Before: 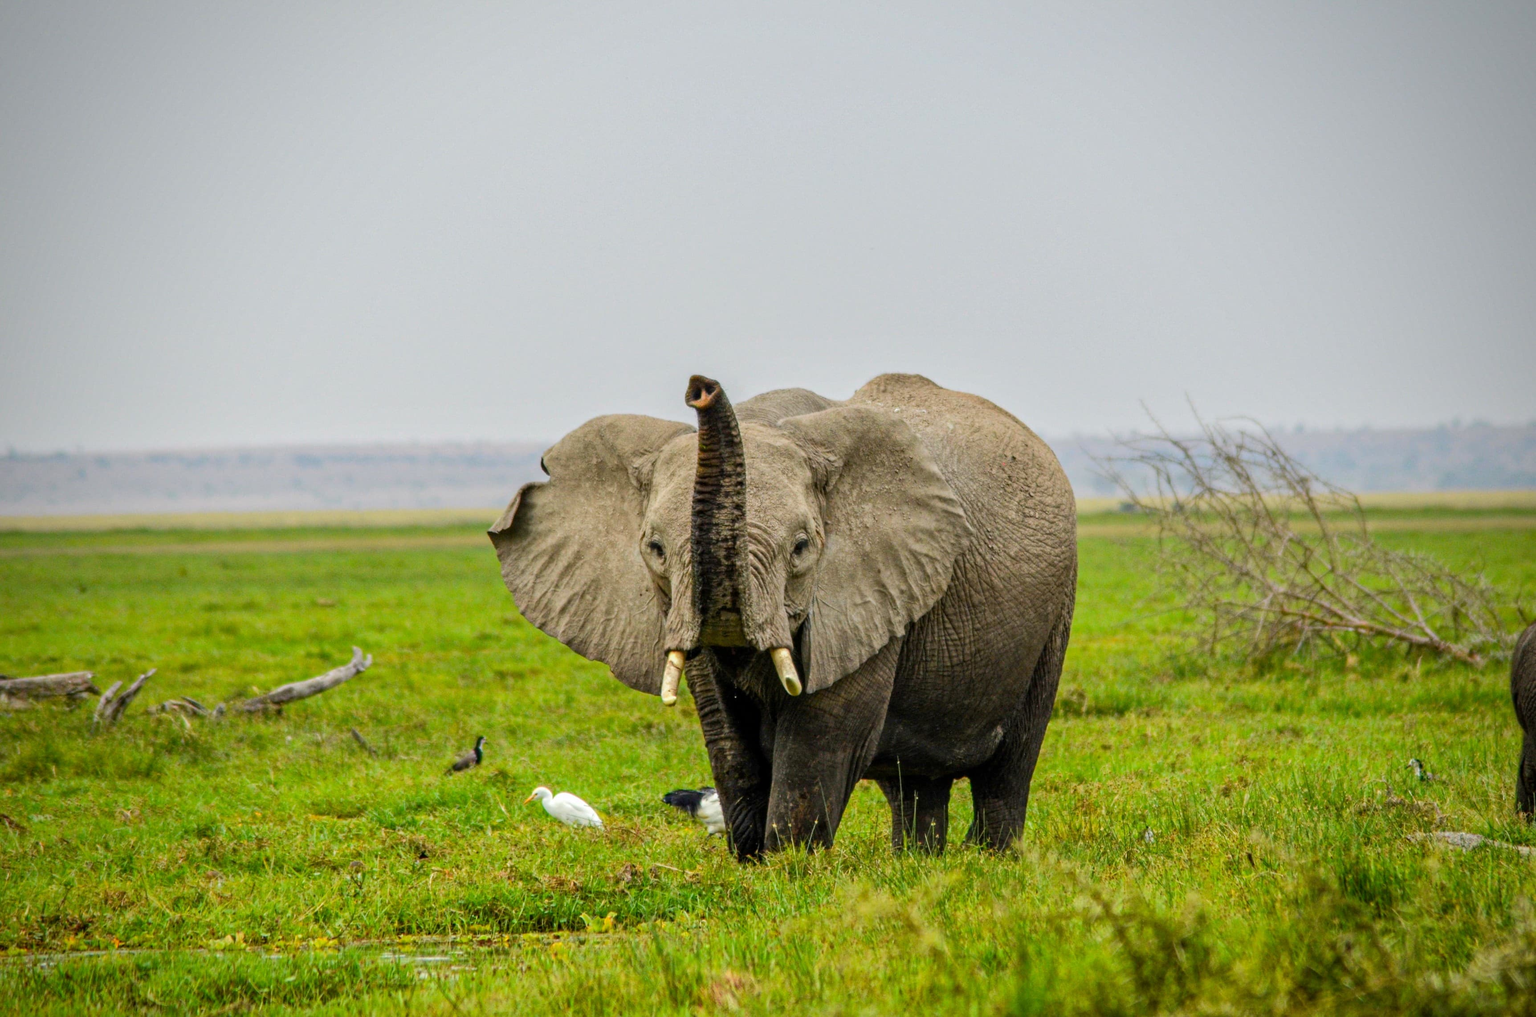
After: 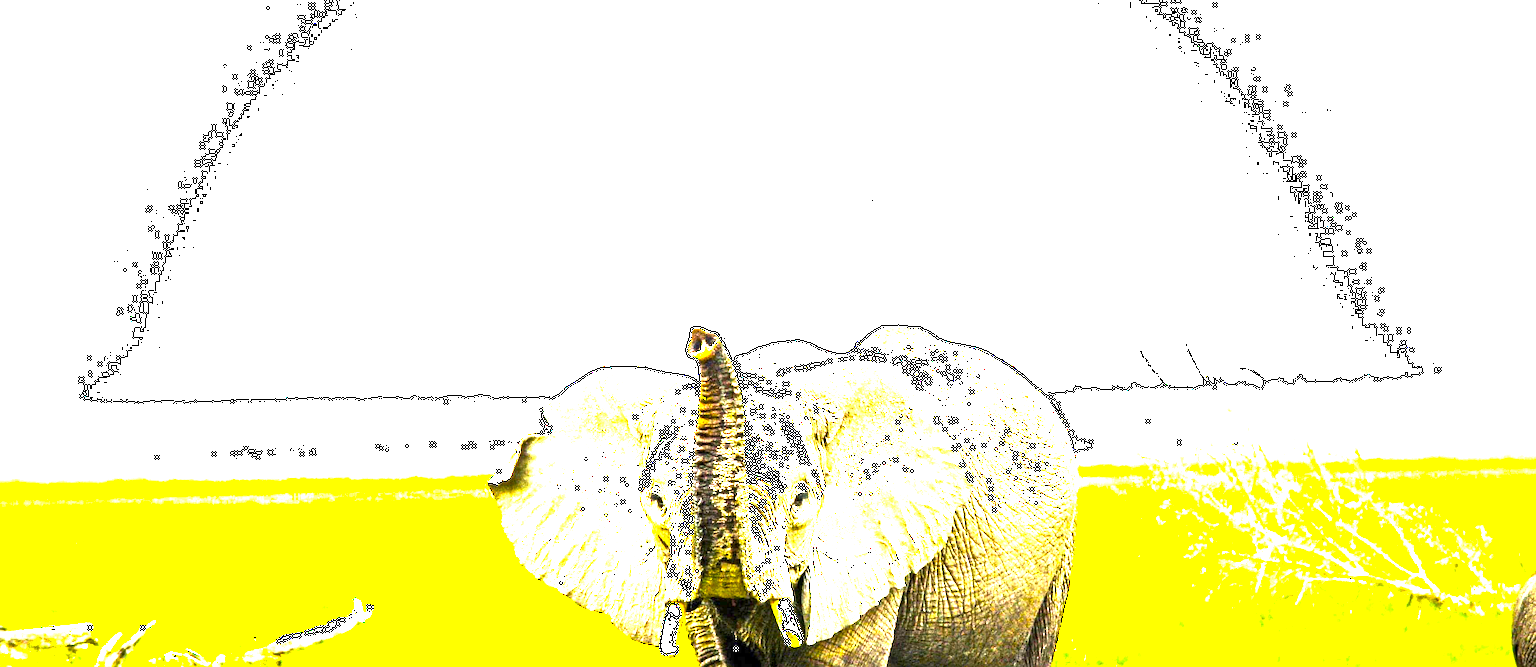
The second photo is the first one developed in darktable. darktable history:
crop and rotate: top 4.848%, bottom 29.503%
sharpen: on, module defaults
exposure: exposure 1.5 EV, compensate highlight preservation false
color balance rgb: perceptual saturation grading › global saturation 25%, perceptual brilliance grading › global brilliance 35%, perceptual brilliance grading › highlights 50%, perceptual brilliance grading › mid-tones 60%, perceptual brilliance grading › shadows 35%, global vibrance 20%
